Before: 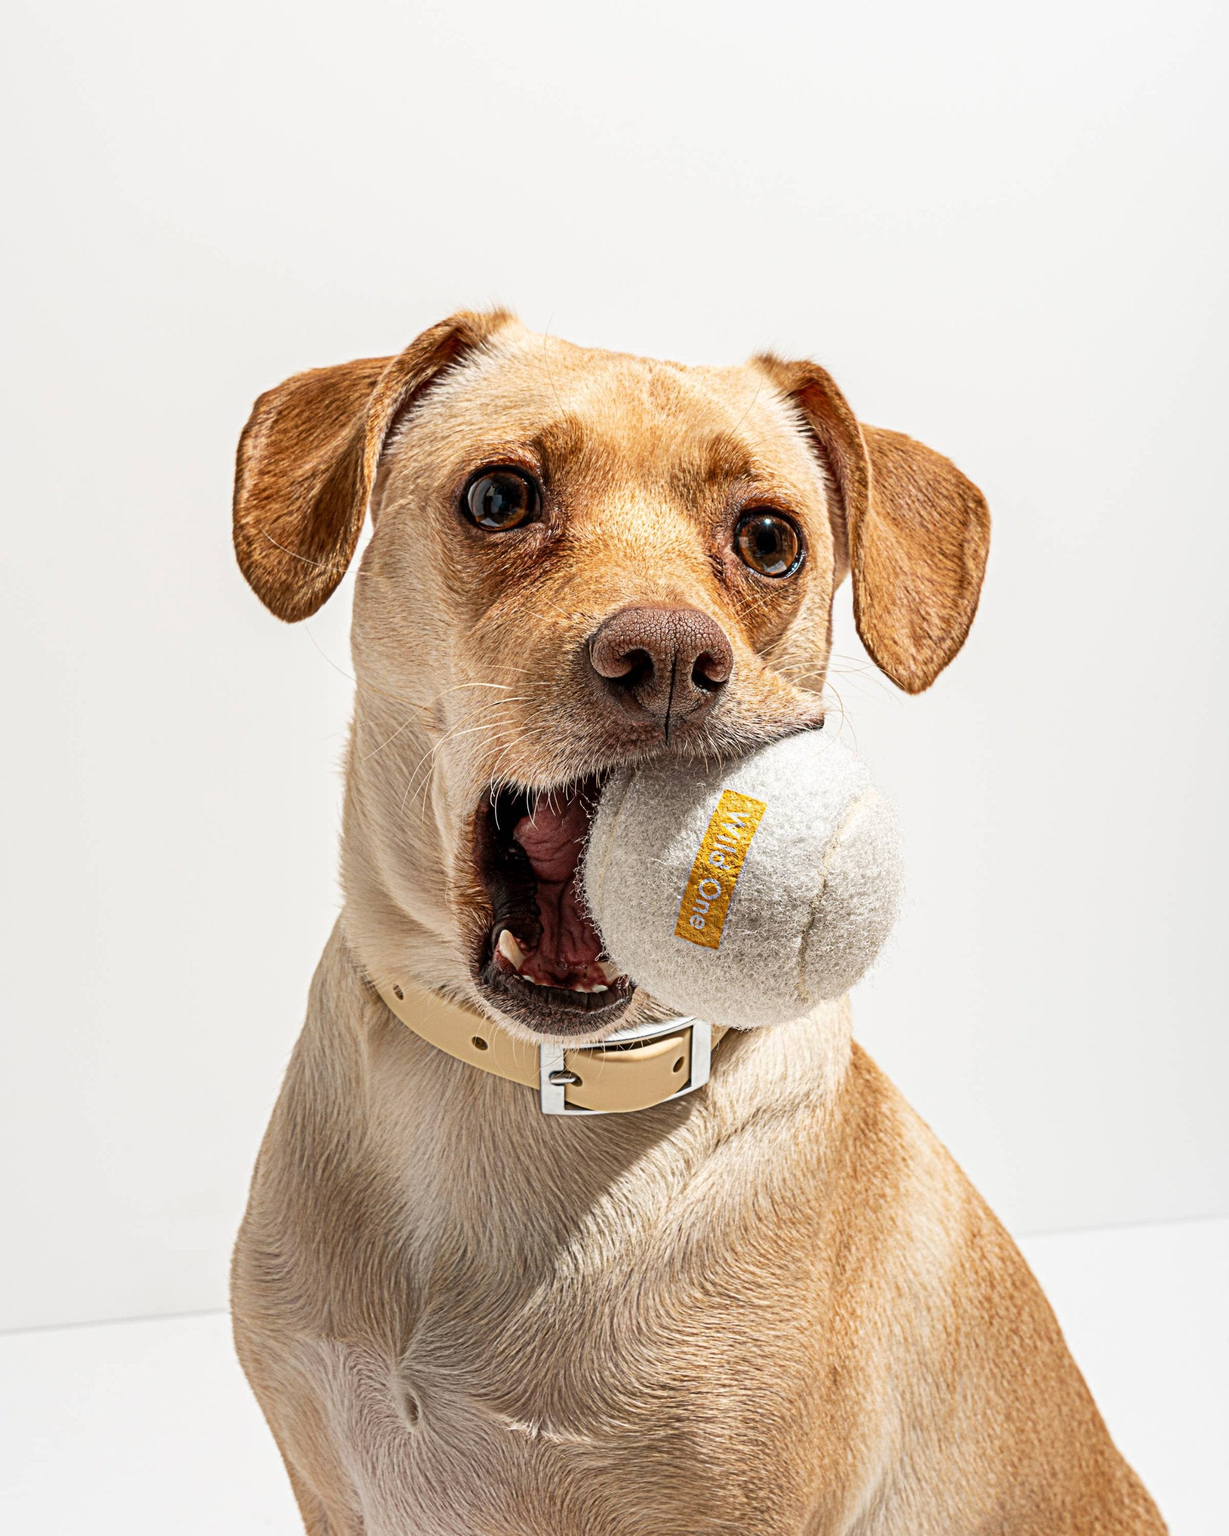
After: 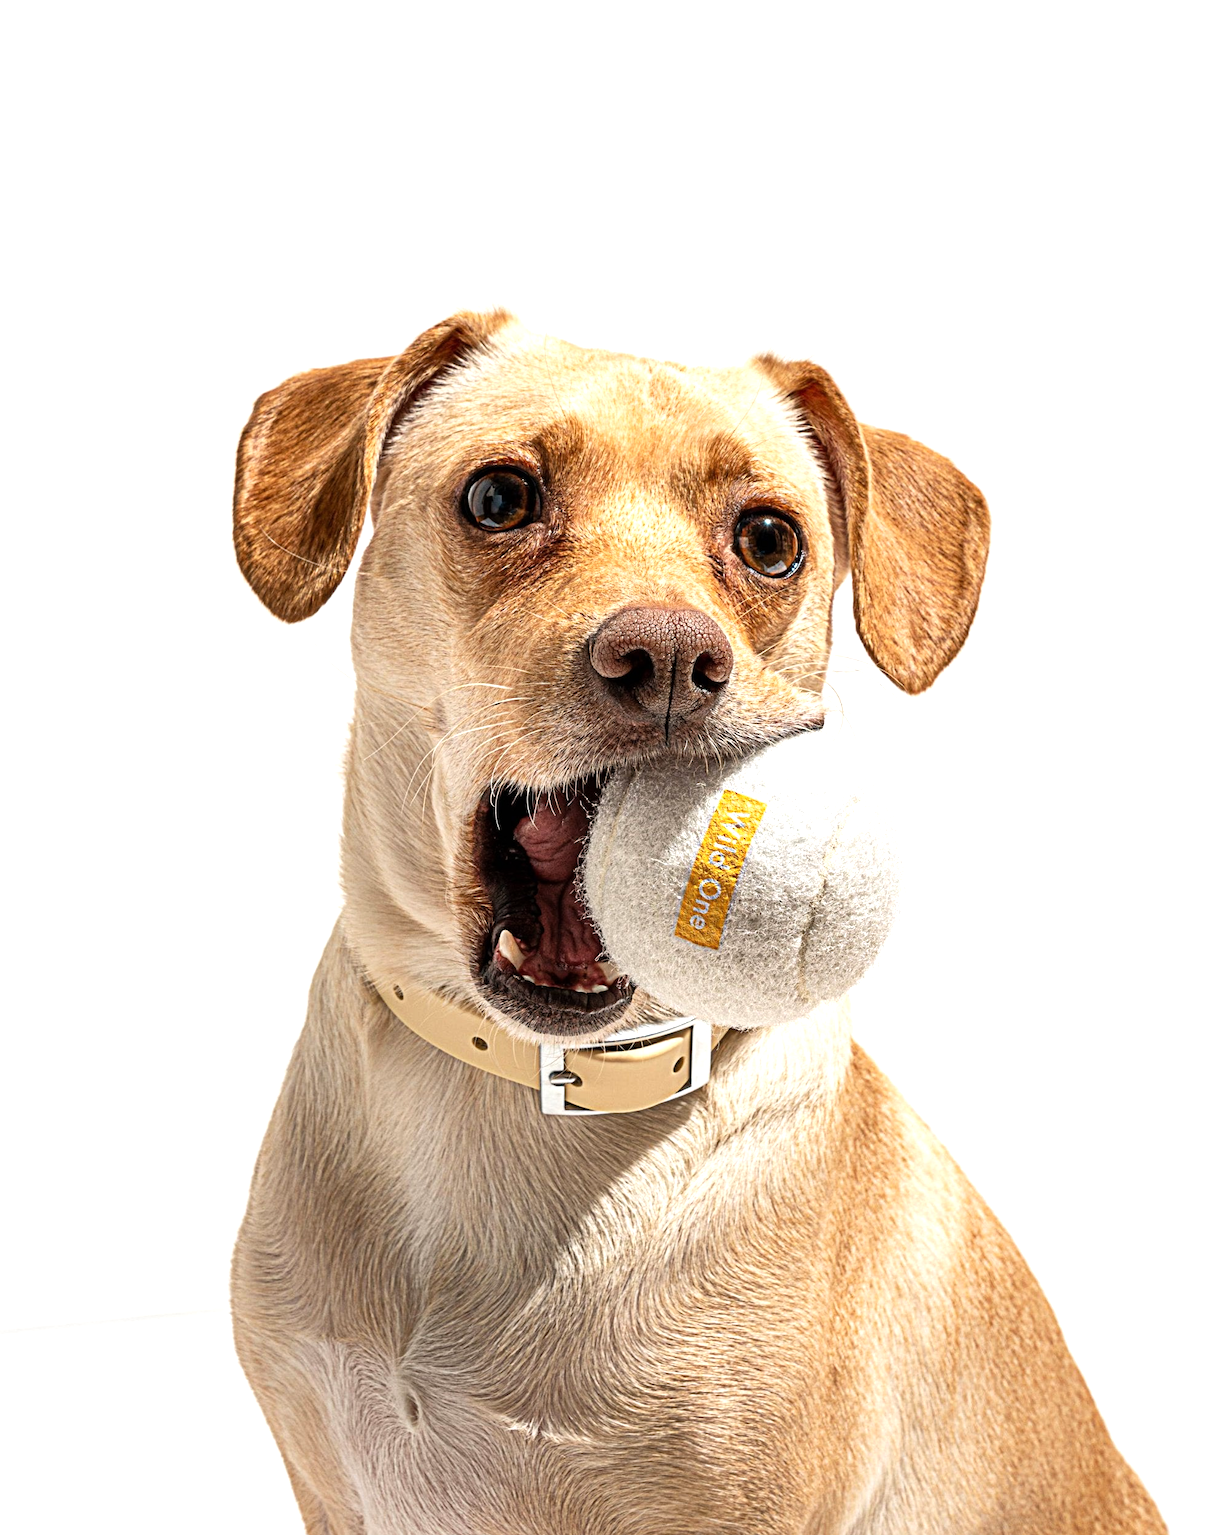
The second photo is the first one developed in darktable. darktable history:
tone equalizer: -8 EV -0.391 EV, -7 EV -0.409 EV, -6 EV -0.311 EV, -5 EV -0.2 EV, -3 EV 0.198 EV, -2 EV 0.36 EV, -1 EV 0.401 EV, +0 EV 0.443 EV
